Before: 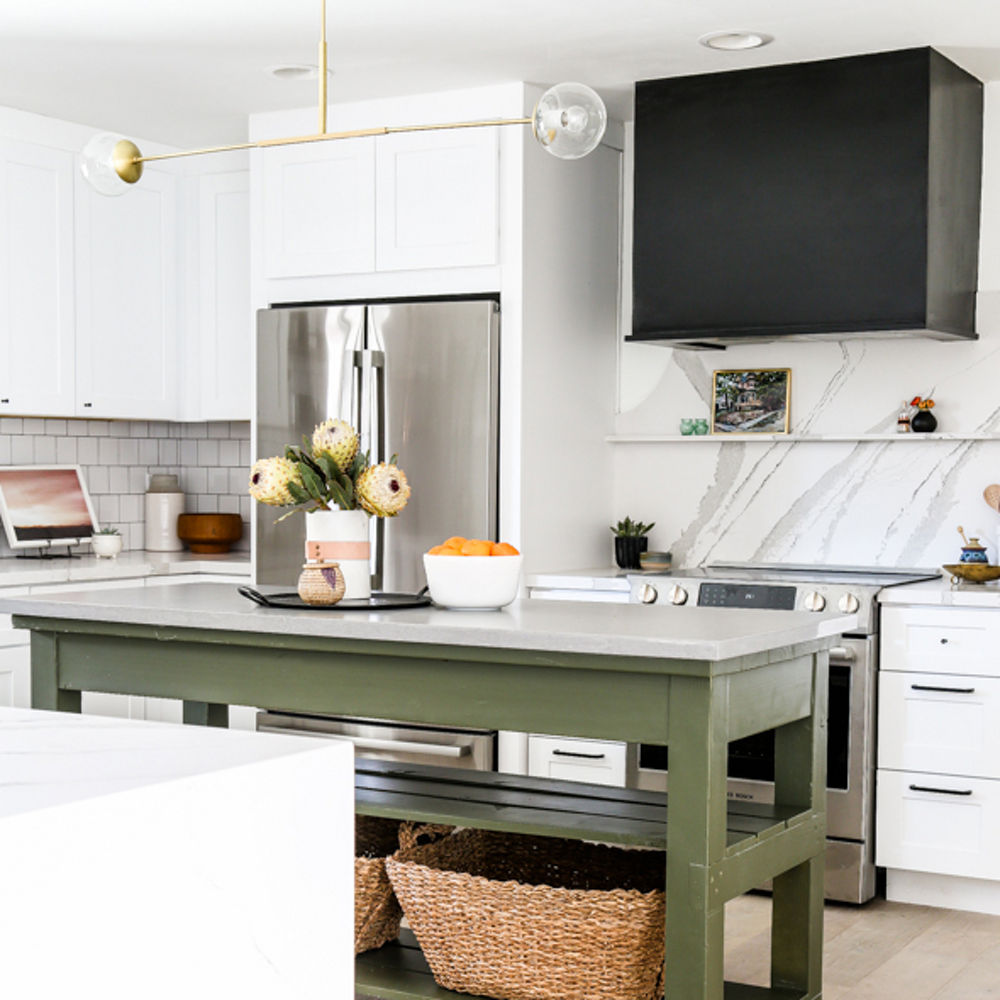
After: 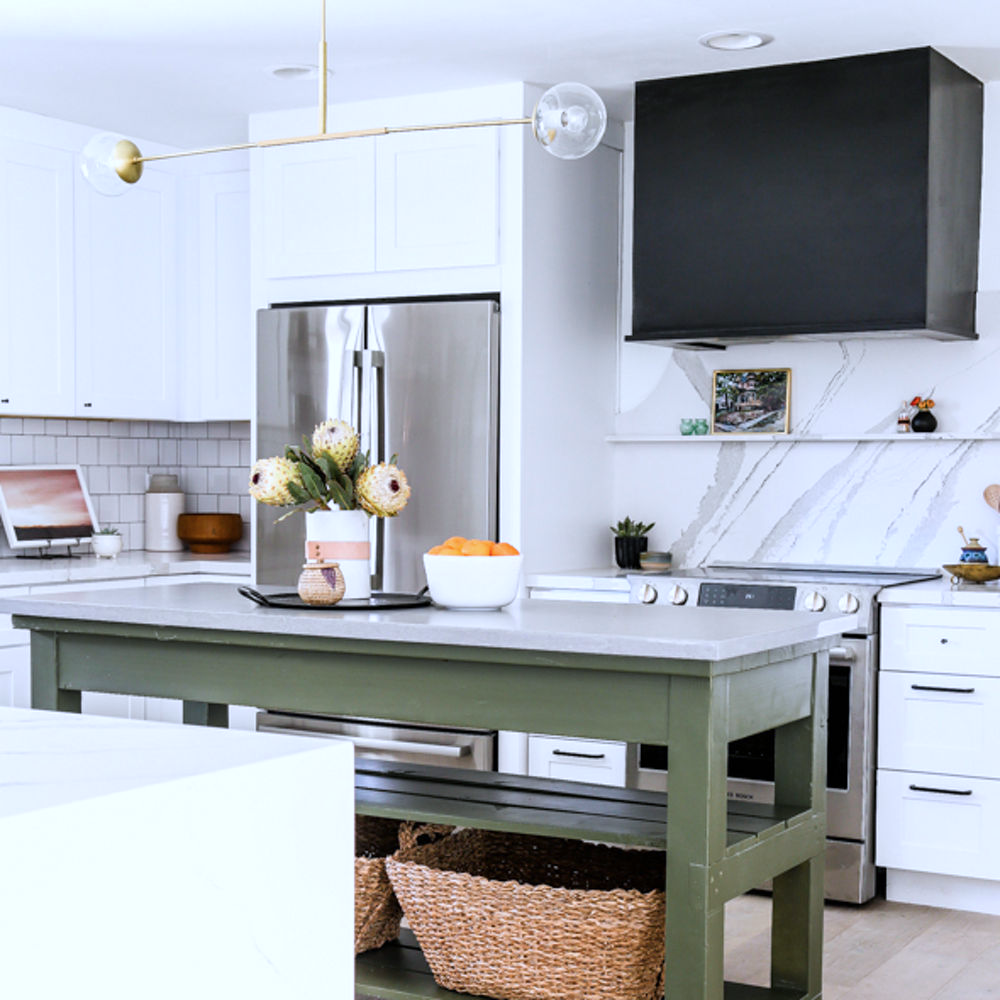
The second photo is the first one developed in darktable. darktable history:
contrast equalizer: y [[0.5 ×6], [0.5 ×6], [0.5, 0.5, 0.501, 0.545, 0.707, 0.863], [0 ×6], [0 ×6]]
color calibration: illuminant as shot in camera, x 0.37, y 0.382, temperature 4314.72 K
